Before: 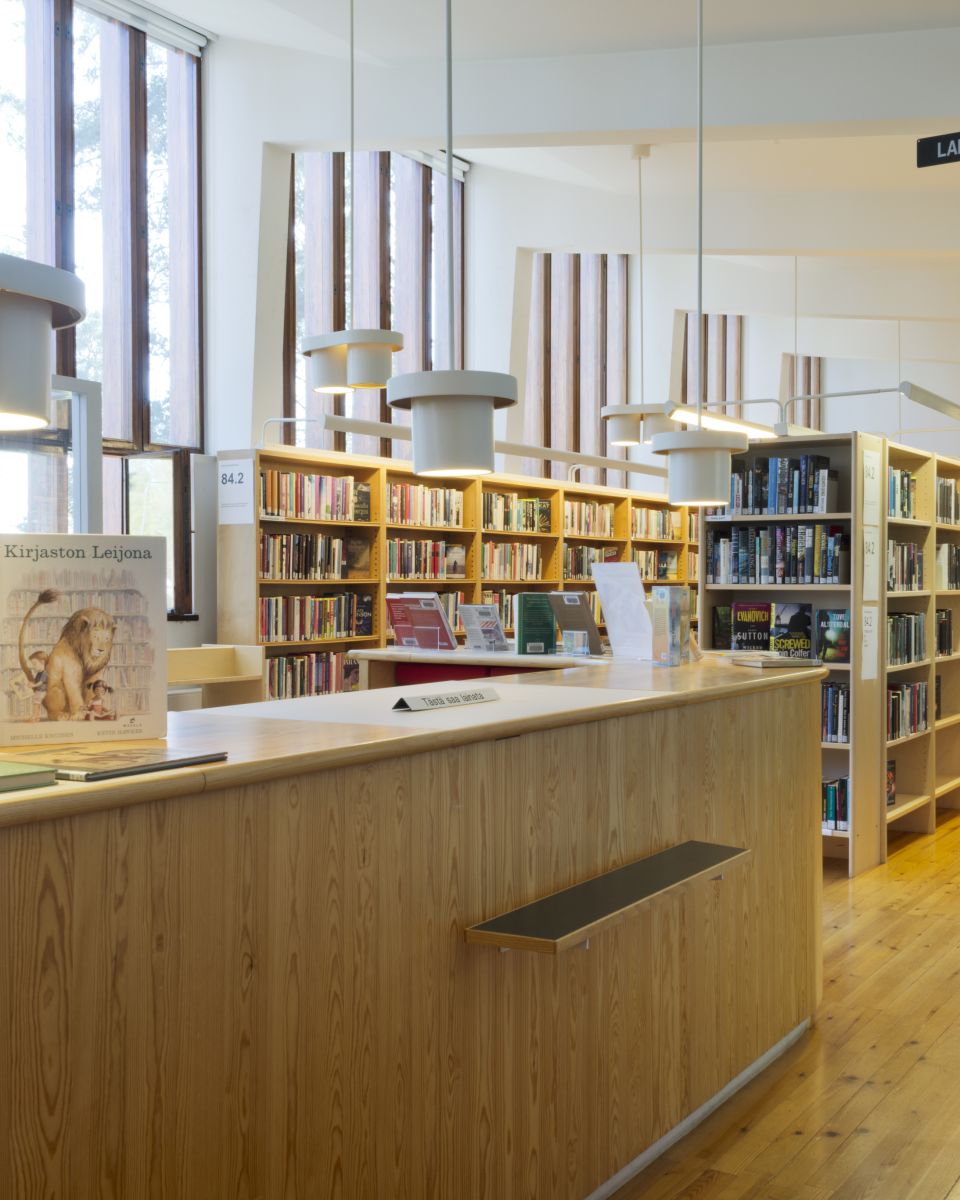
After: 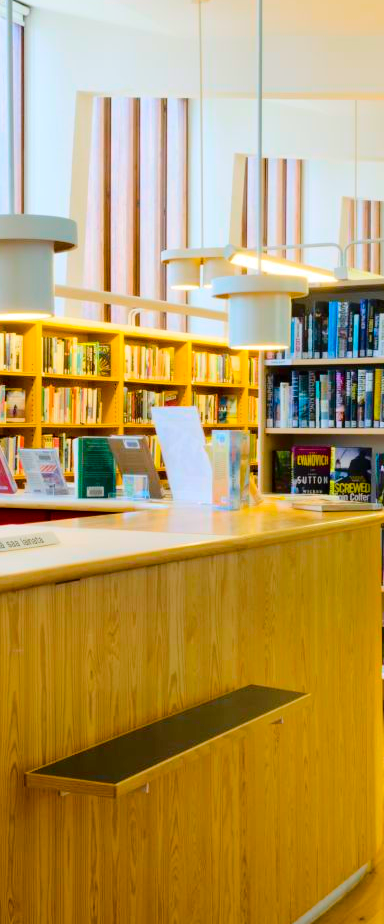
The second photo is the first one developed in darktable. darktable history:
crop: left 45.934%, top 13.007%, right 13.971%, bottom 9.965%
contrast brightness saturation: contrast 0.071
tone curve: curves: ch0 [(0, 0) (0.003, 0.002) (0.011, 0.007) (0.025, 0.016) (0.044, 0.027) (0.069, 0.045) (0.1, 0.077) (0.136, 0.114) (0.177, 0.166) (0.224, 0.241) (0.277, 0.328) (0.335, 0.413) (0.399, 0.498) (0.468, 0.572) (0.543, 0.638) (0.623, 0.711) (0.709, 0.786) (0.801, 0.853) (0.898, 0.929) (1, 1)], color space Lab, independent channels, preserve colors none
color balance rgb: perceptual saturation grading › global saturation 37.242%, perceptual saturation grading › shadows 34.572%, perceptual brilliance grading › global brilliance 3.016%, perceptual brilliance grading › highlights -2.572%, perceptual brilliance grading › shadows 2.708%, global vibrance 41.531%
